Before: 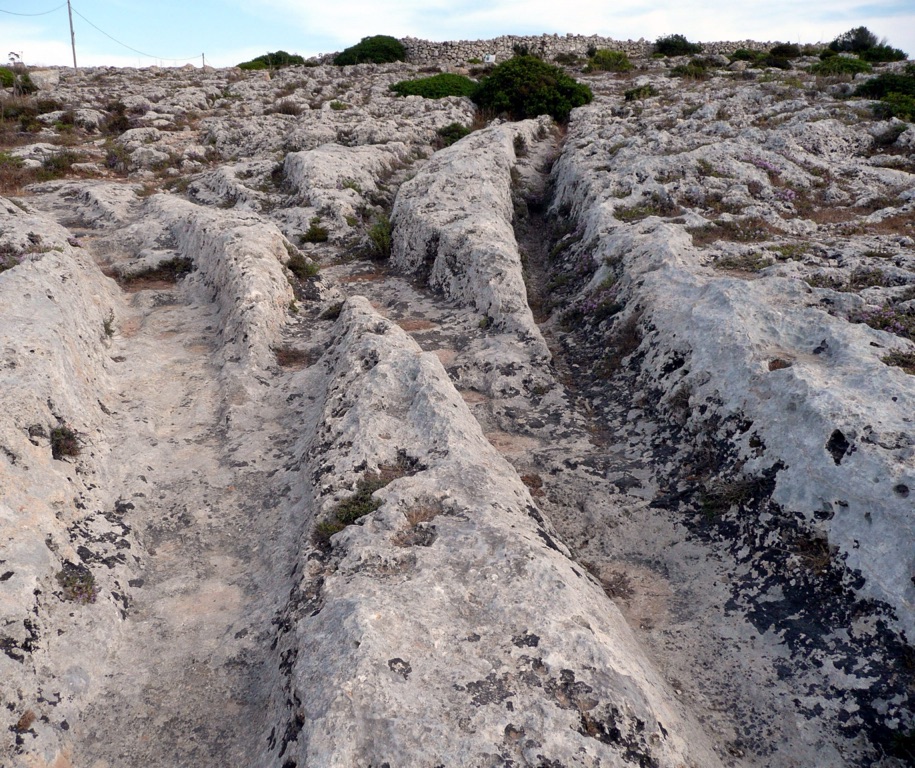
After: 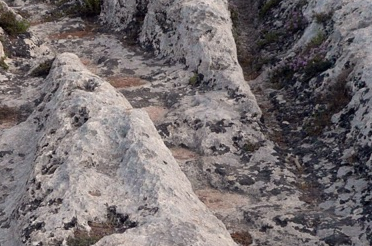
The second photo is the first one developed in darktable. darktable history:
crop: left 31.796%, top 31.735%, right 27.532%, bottom 36.232%
